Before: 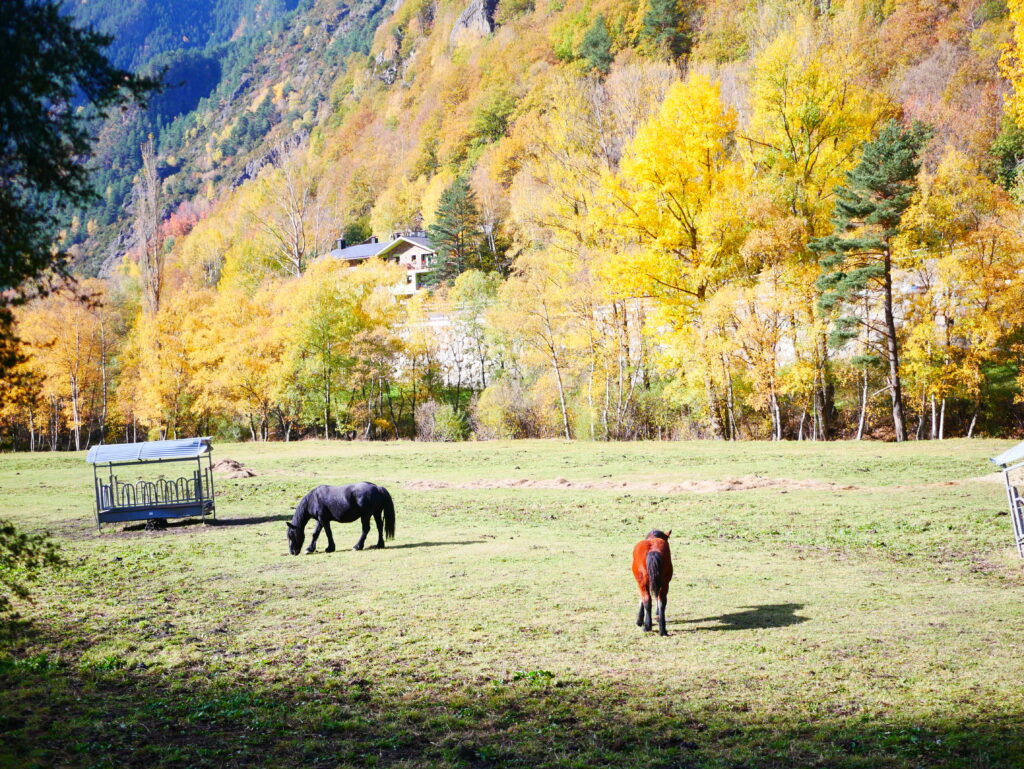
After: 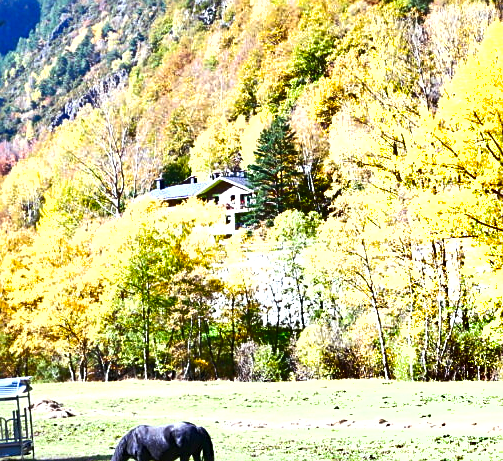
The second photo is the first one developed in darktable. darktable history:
sharpen: on, module defaults
crop: left 17.759%, top 7.891%, right 33.057%, bottom 32.159%
color calibration: illuminant as shot in camera, x 0.36, y 0.363, temperature 4569.01 K
shadows and highlights: shadows 60.87, highlights -60.33, soften with gaussian
exposure: exposure 0.662 EV, compensate exposure bias true, compensate highlight preservation false
